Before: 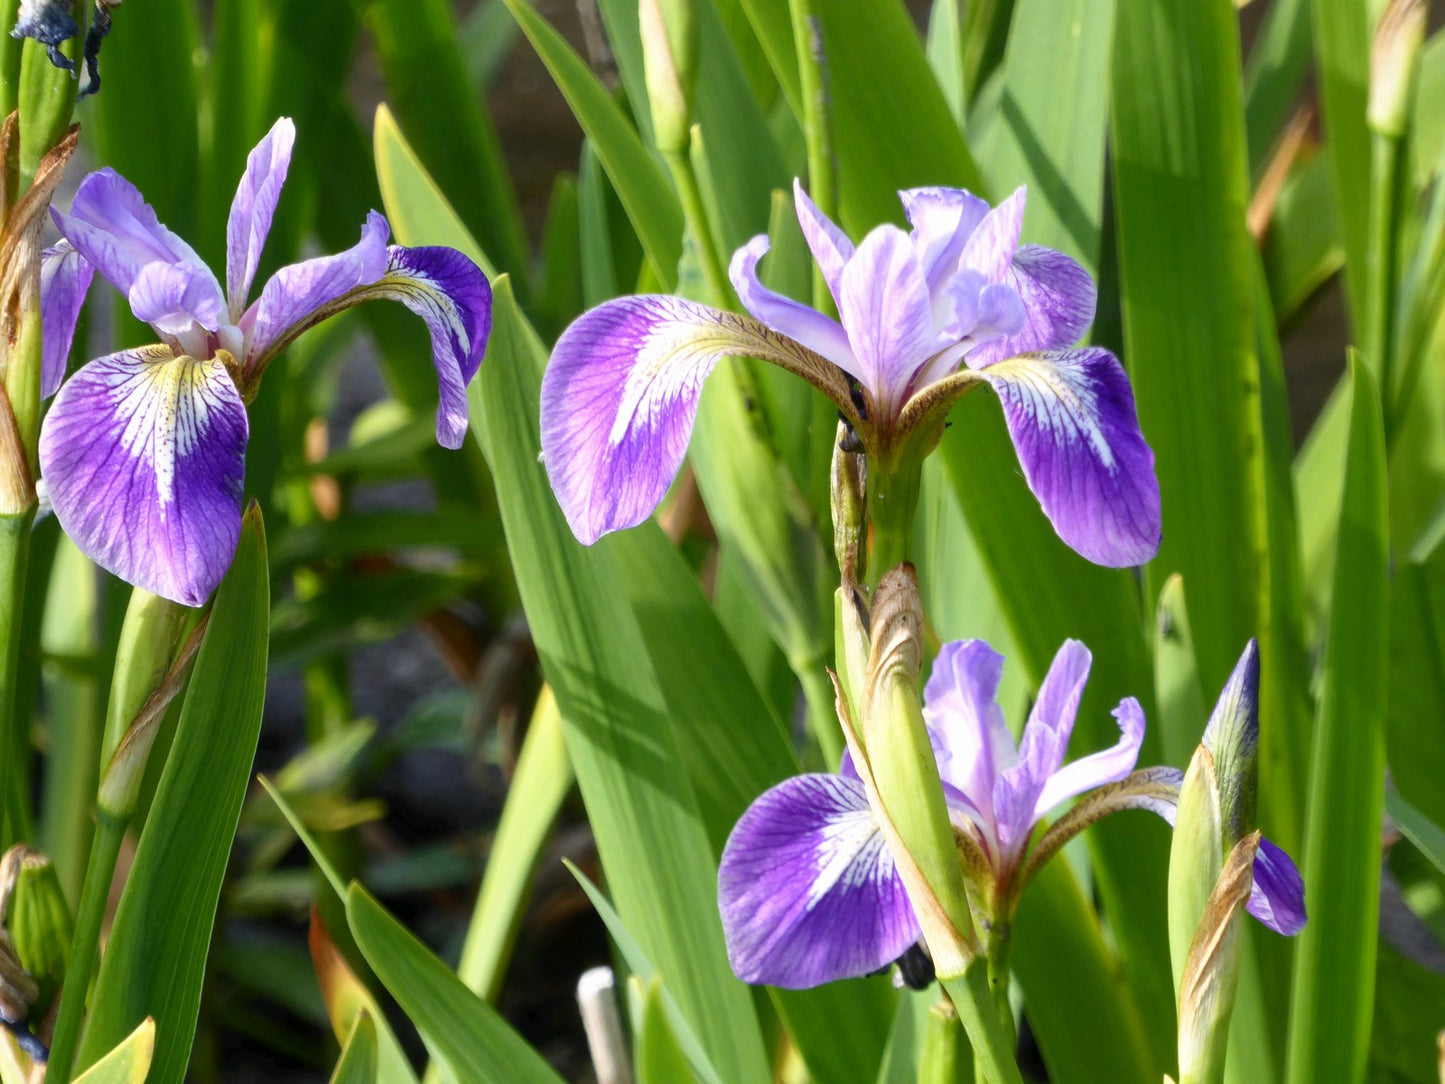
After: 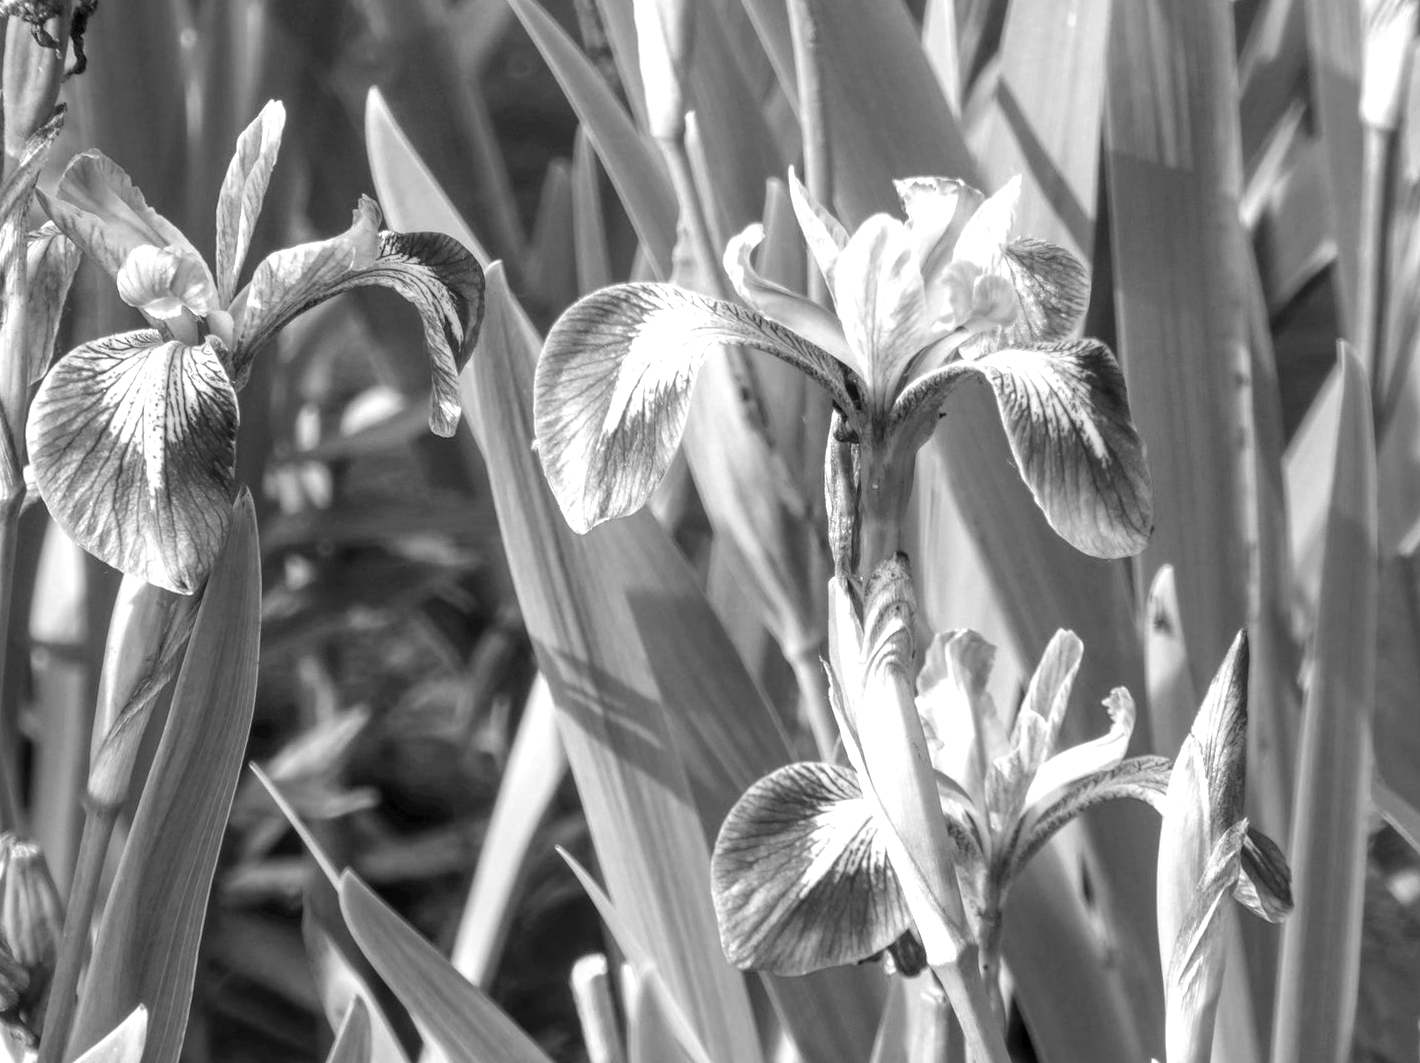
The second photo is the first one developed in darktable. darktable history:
local contrast: highlights 0%, shadows 0%, detail 133%
rotate and perspective: rotation 0.174°, lens shift (vertical) 0.013, lens shift (horizontal) 0.019, shear 0.001, automatic cropping original format, crop left 0.007, crop right 0.991, crop top 0.016, crop bottom 0.997
color balance rgb: perceptual saturation grading › global saturation 25%, global vibrance 20%
monochrome: on, module defaults
crop: left 0.434%, top 0.485%, right 0.244%, bottom 0.386%
exposure: black level correction 0.001, exposure 0.5 EV, compensate exposure bias true, compensate highlight preservation false
